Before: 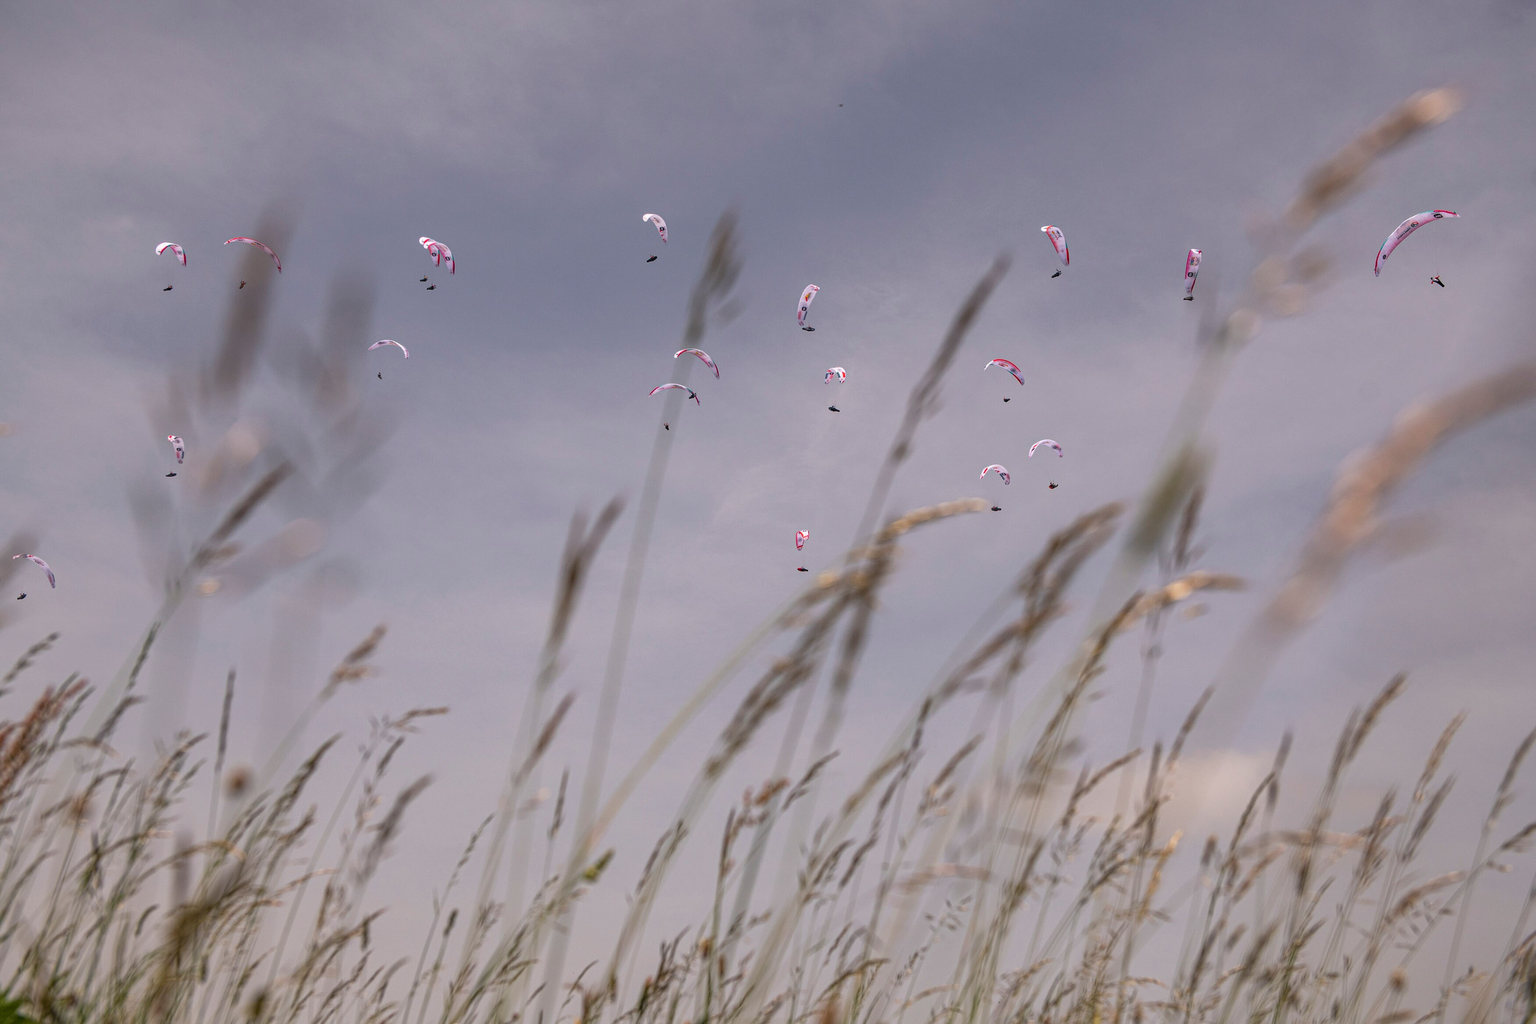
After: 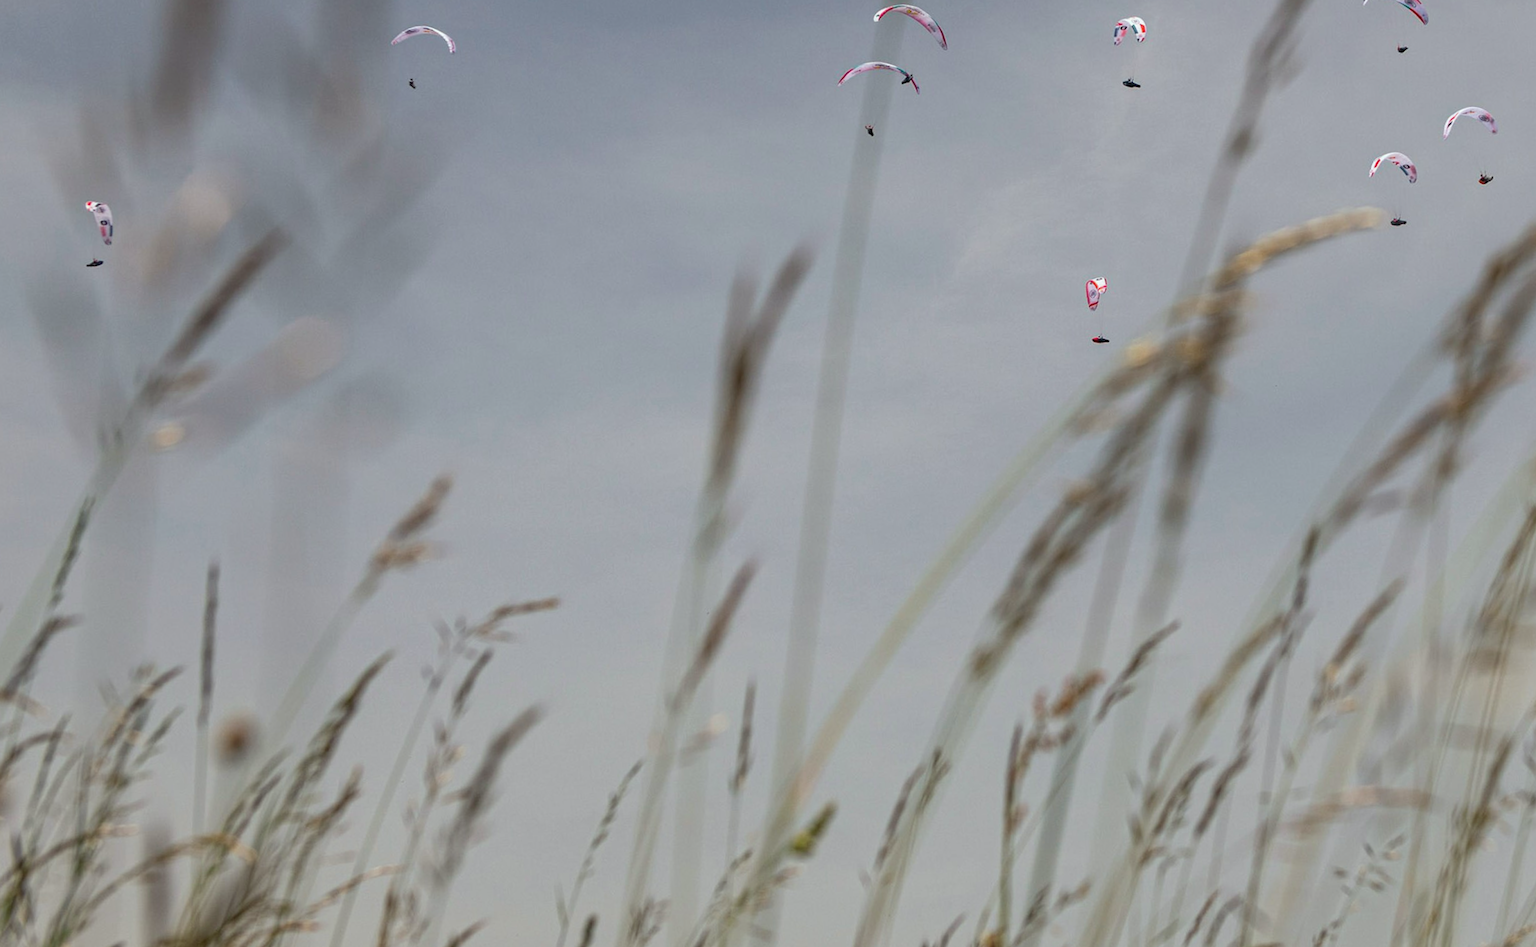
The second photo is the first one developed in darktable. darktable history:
bloom: threshold 82.5%, strength 16.25%
rotate and perspective: rotation -5°, crop left 0.05, crop right 0.952, crop top 0.11, crop bottom 0.89
crop and rotate: angle -0.82°, left 3.85%, top 31.828%, right 27.992%
color correction: highlights a* -8, highlights b* 3.1
